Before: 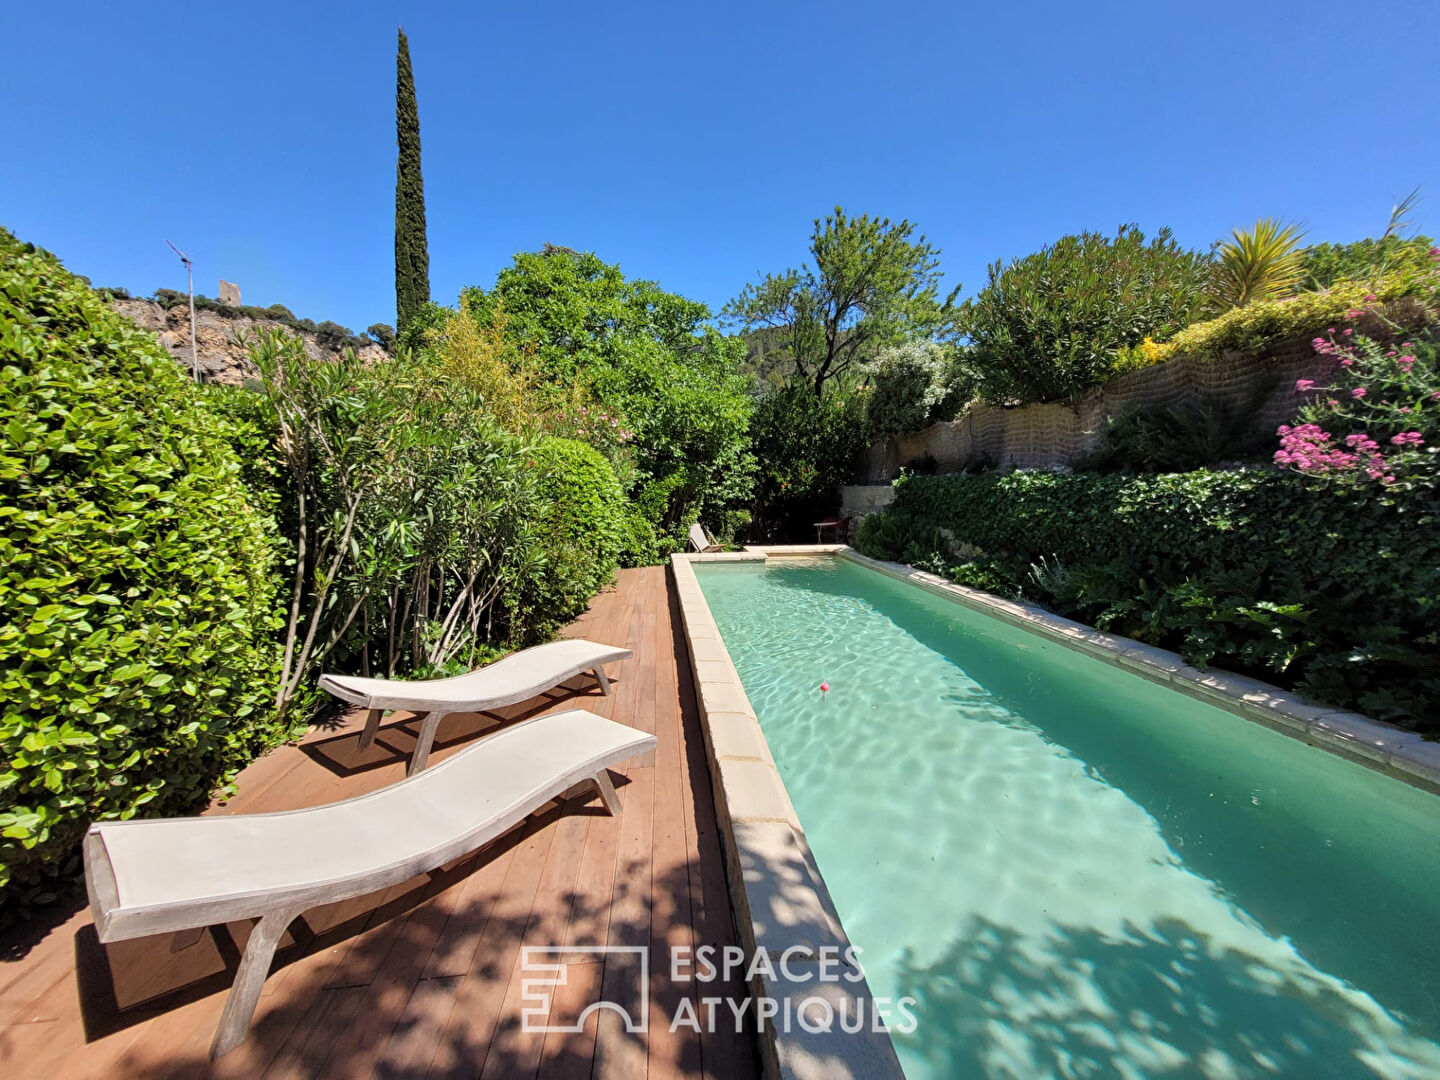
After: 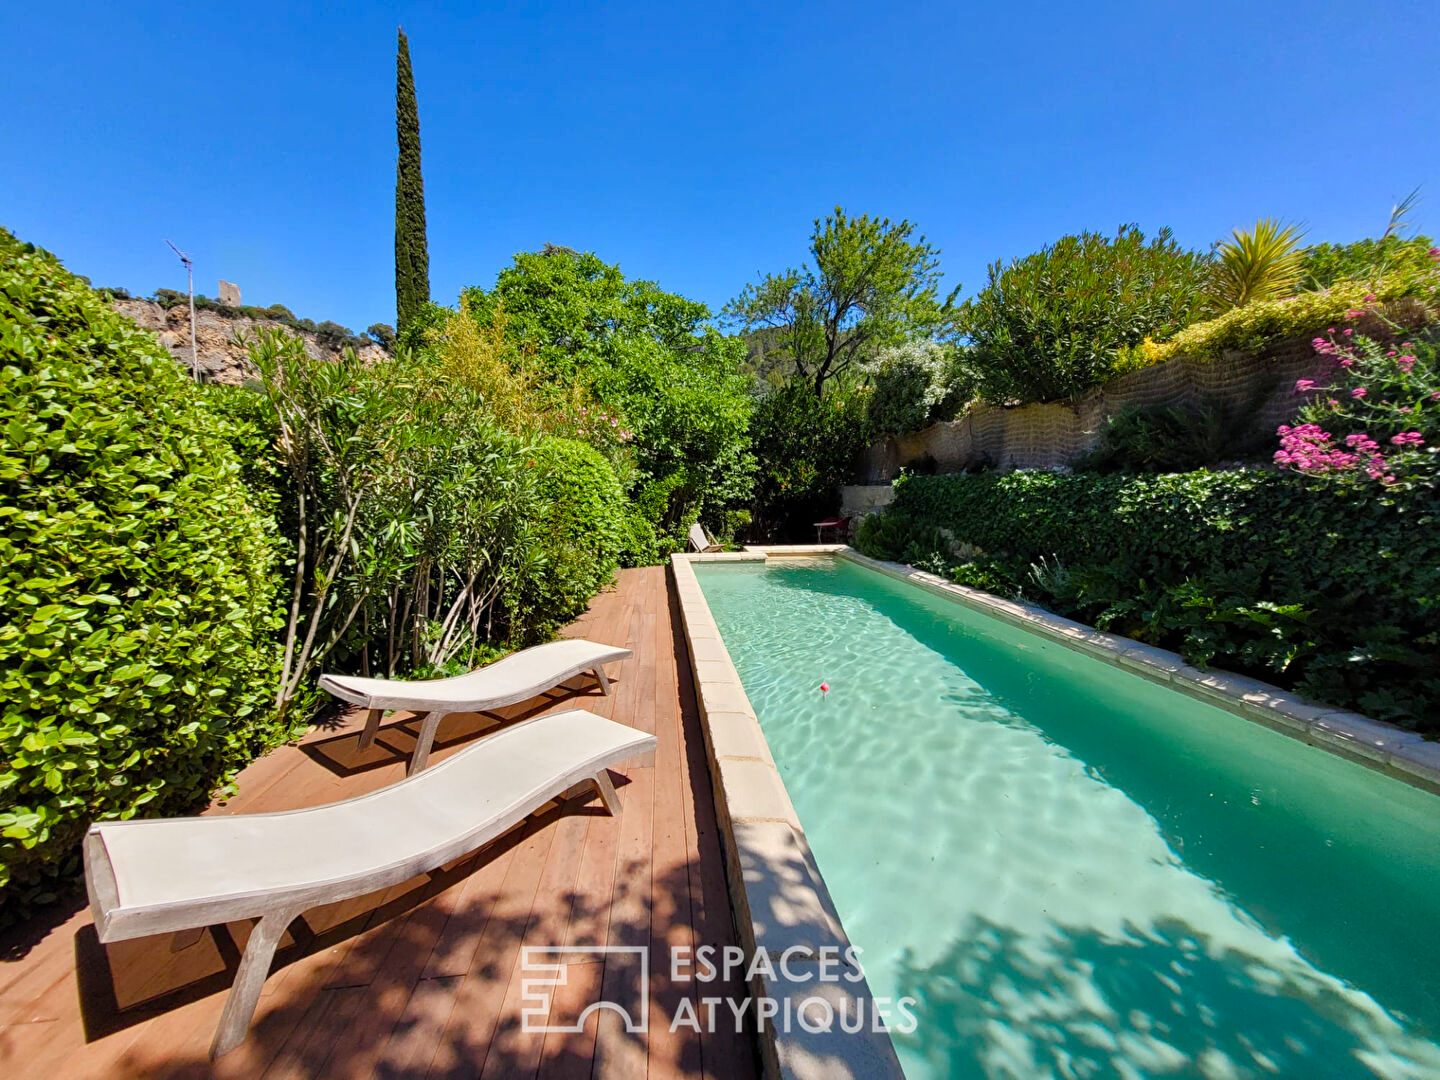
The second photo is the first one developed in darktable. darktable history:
color balance rgb: perceptual saturation grading › global saturation 26.269%, perceptual saturation grading › highlights -28.727%, perceptual saturation grading › mid-tones 15.16%, perceptual saturation grading › shadows 33.484%
